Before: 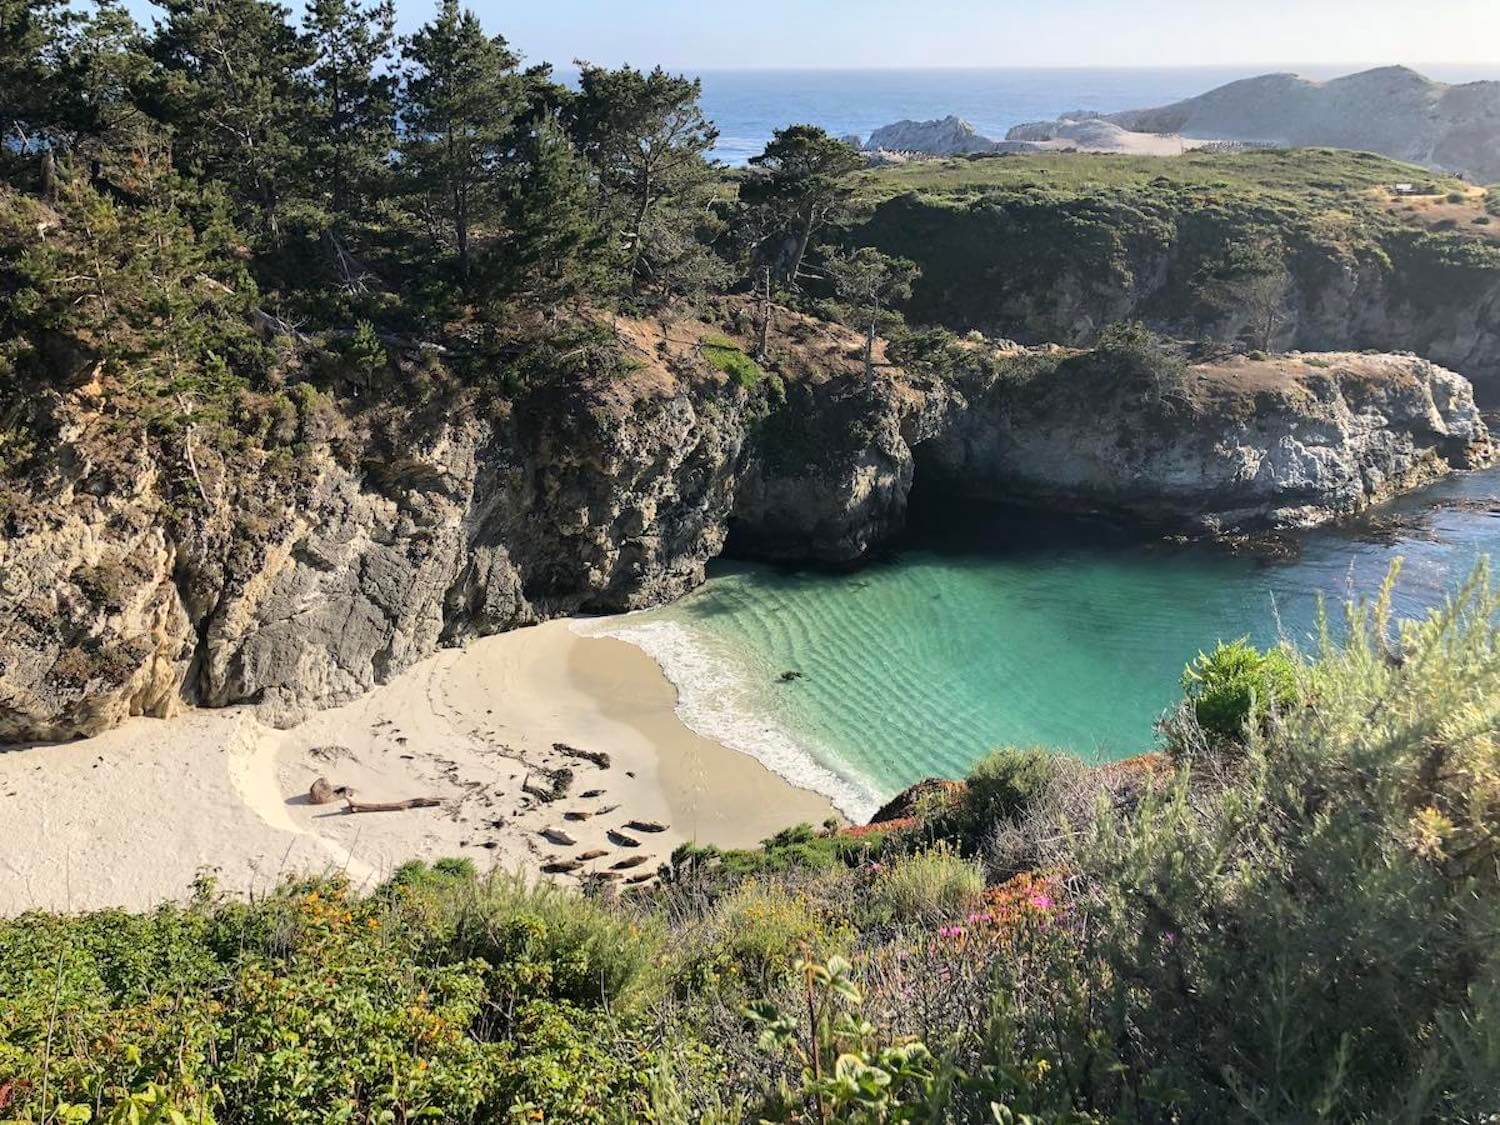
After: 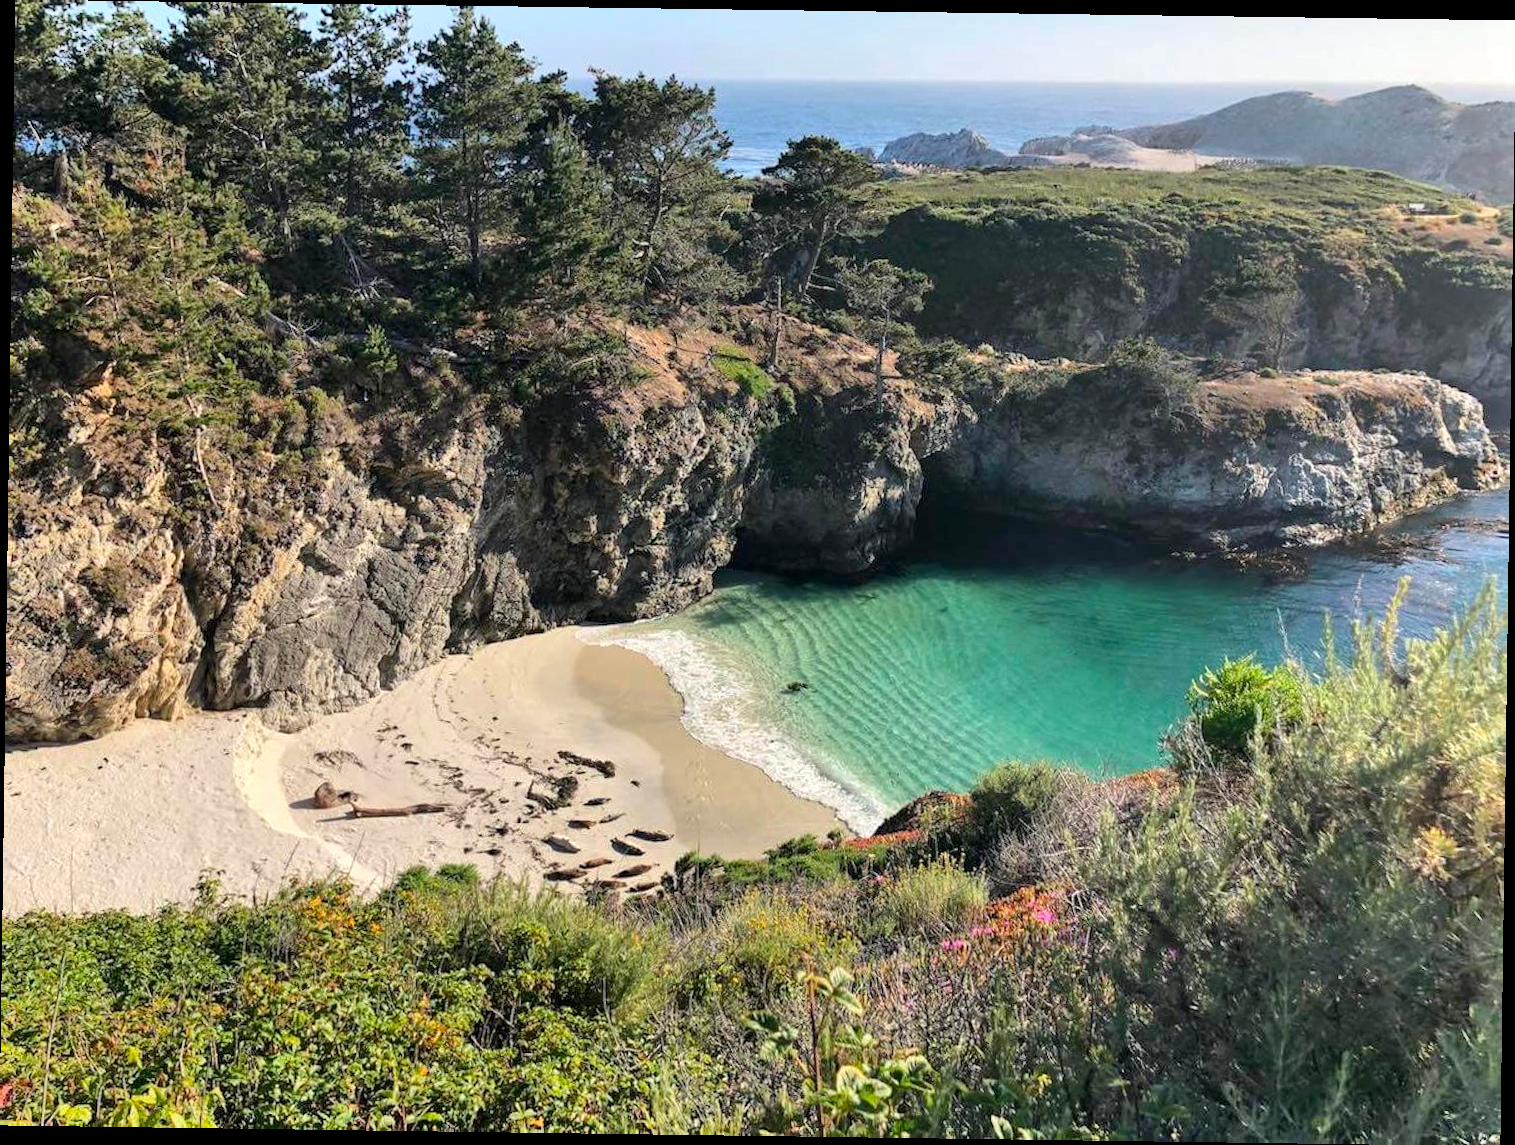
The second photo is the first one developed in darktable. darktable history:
rotate and perspective: rotation 0.8°, automatic cropping off
shadows and highlights: low approximation 0.01, soften with gaussian
local contrast: highlights 100%, shadows 100%, detail 120%, midtone range 0.2
